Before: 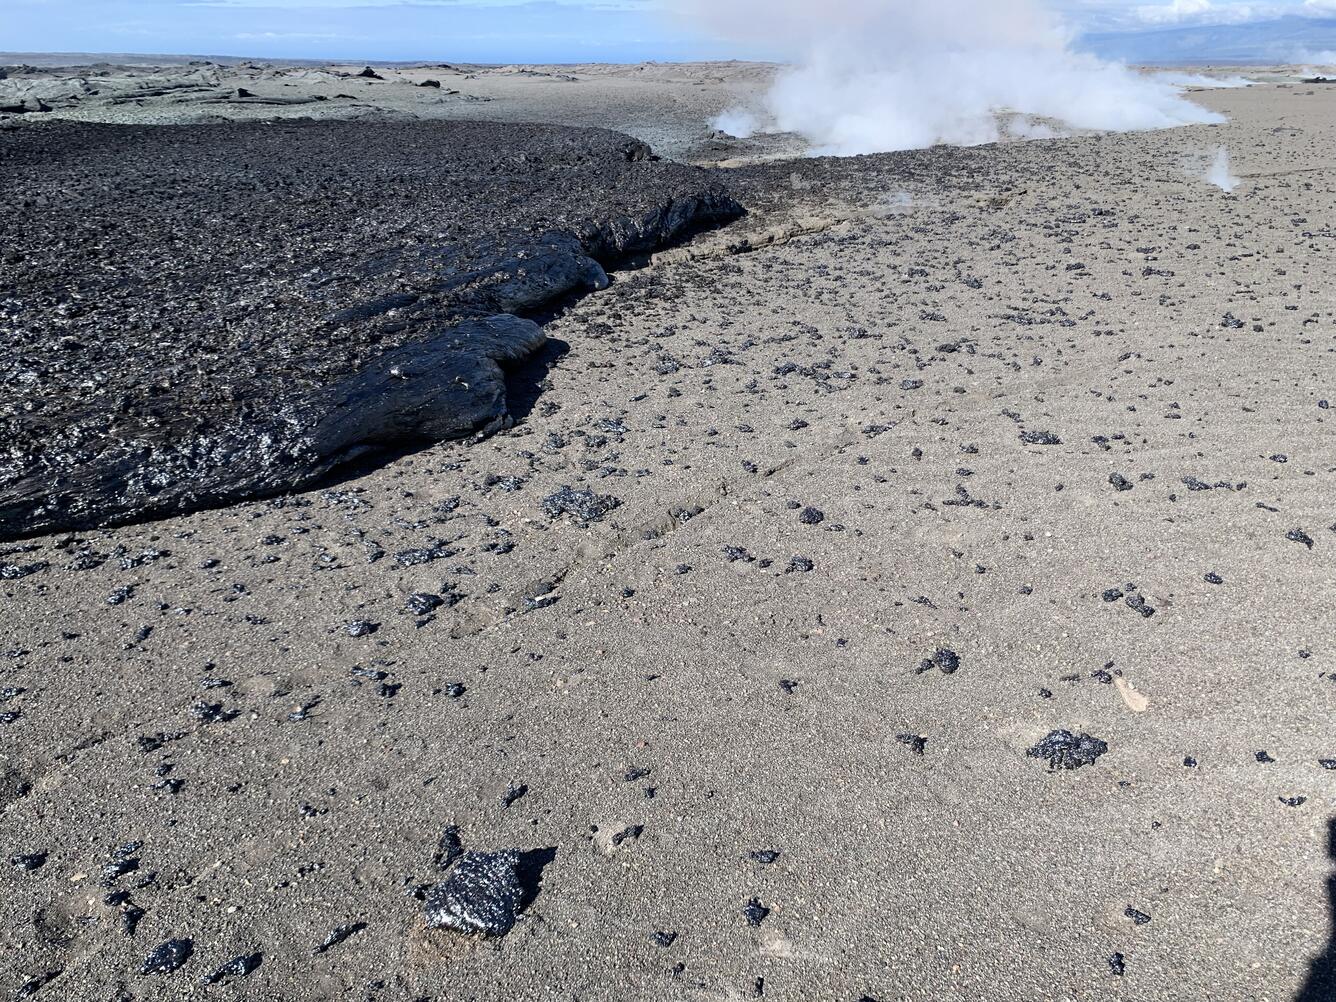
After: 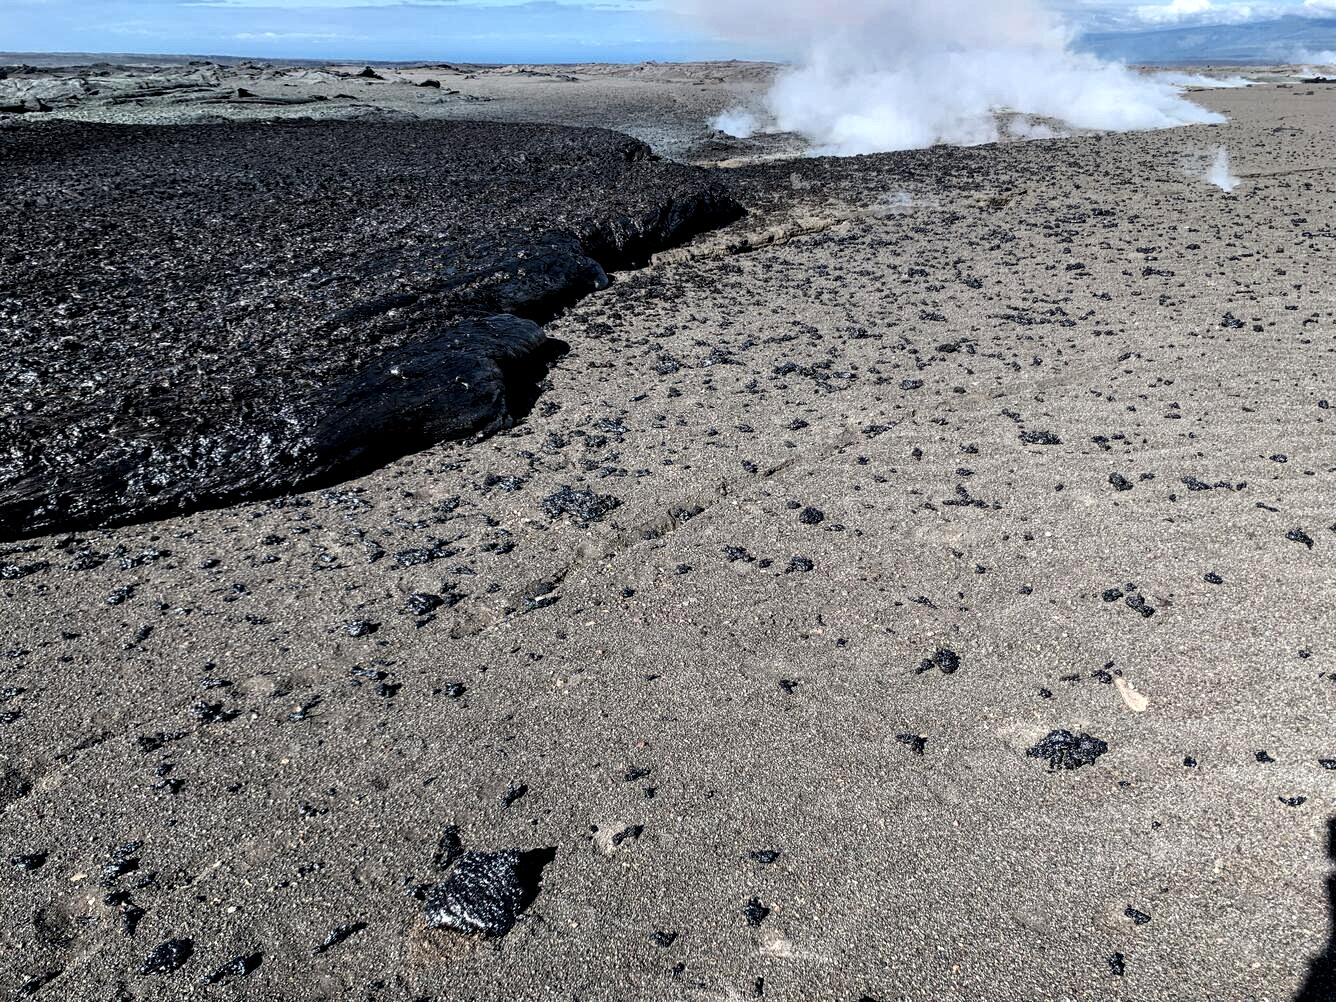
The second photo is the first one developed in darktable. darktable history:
local contrast: highlights 58%, detail 145%
levels: levels [0.029, 0.545, 0.971]
